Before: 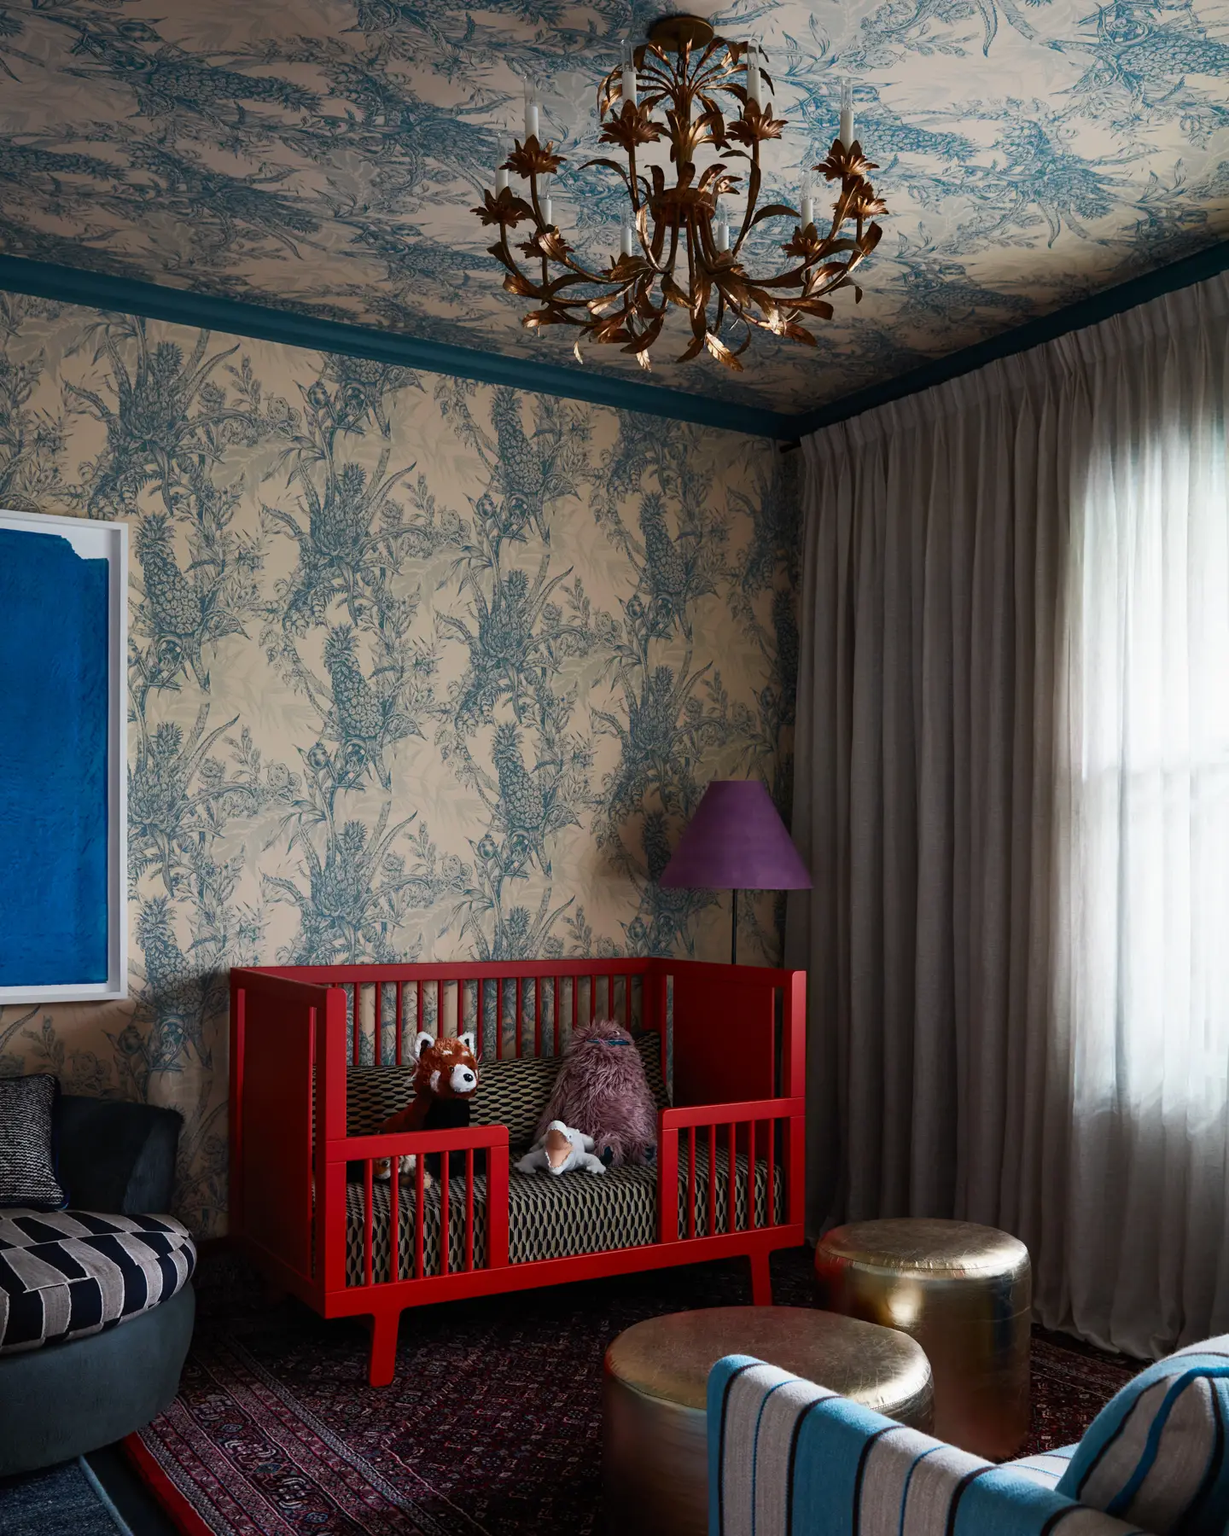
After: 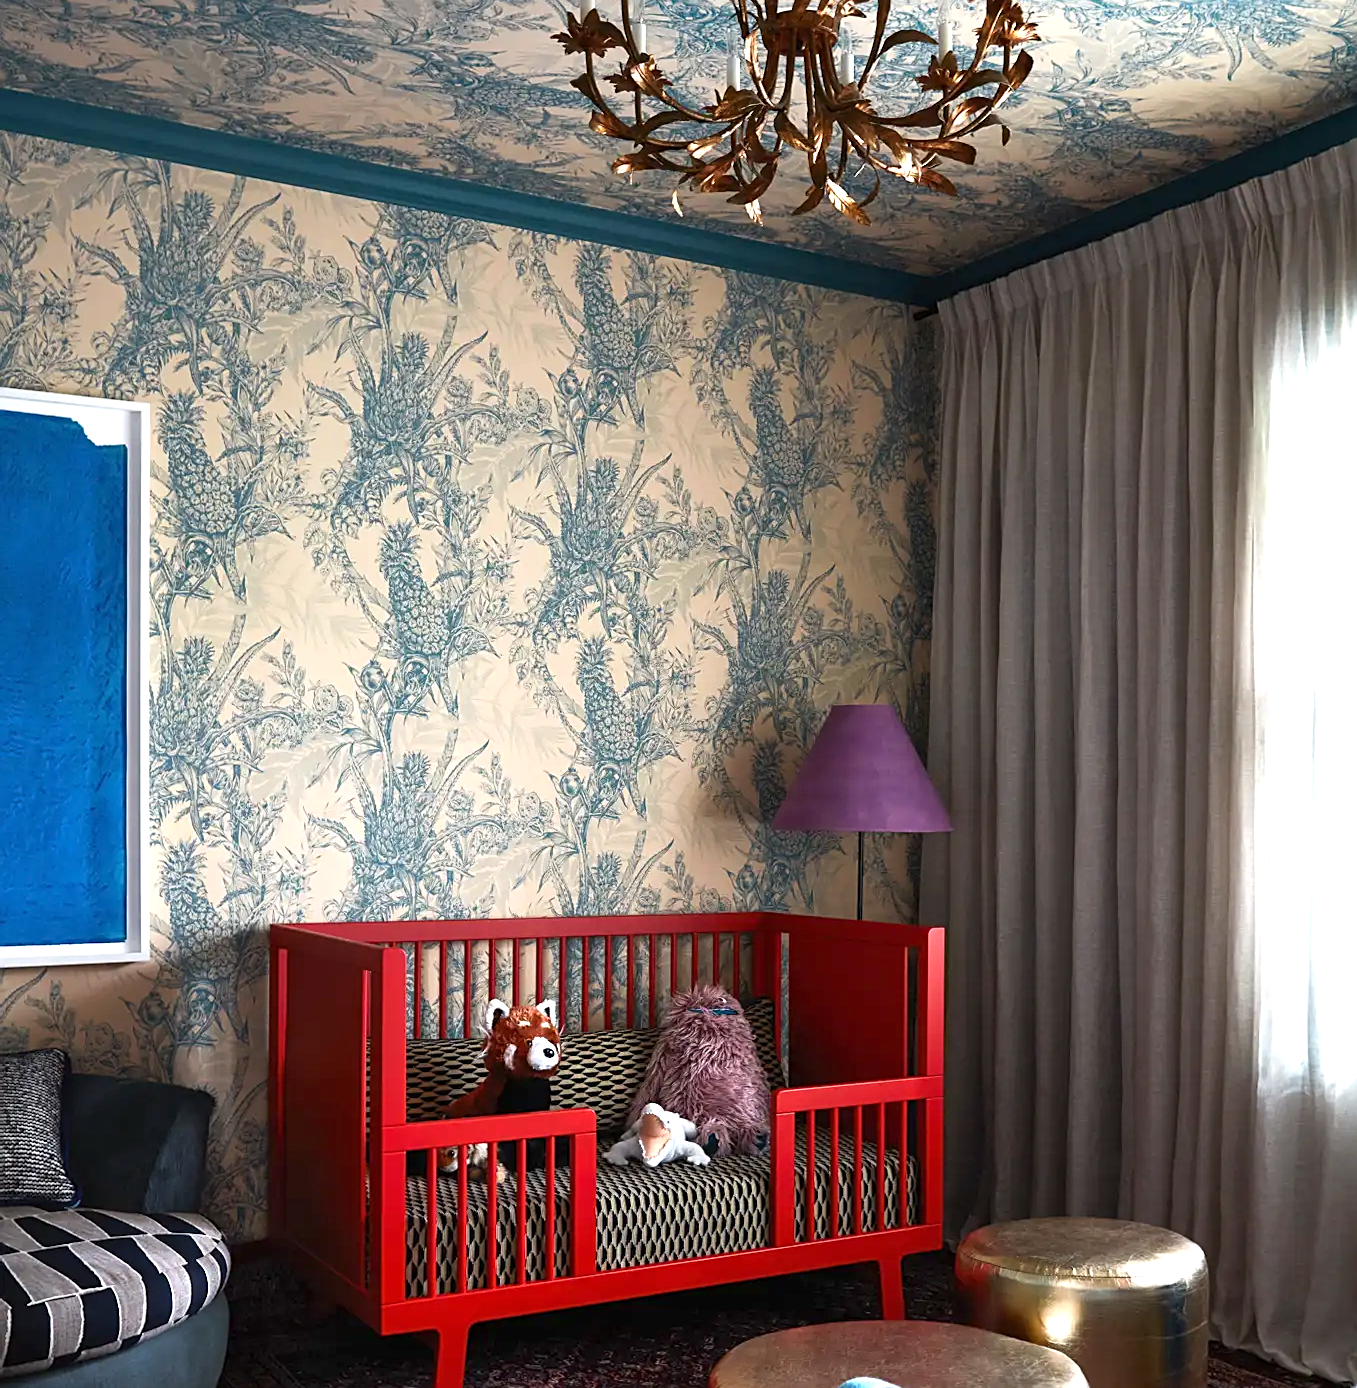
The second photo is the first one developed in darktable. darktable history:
crop and rotate: angle 0.03°, top 11.643%, right 5.651%, bottom 11.189%
sharpen: on, module defaults
exposure: black level correction 0, exposure 1.125 EV, compensate exposure bias true, compensate highlight preservation false
